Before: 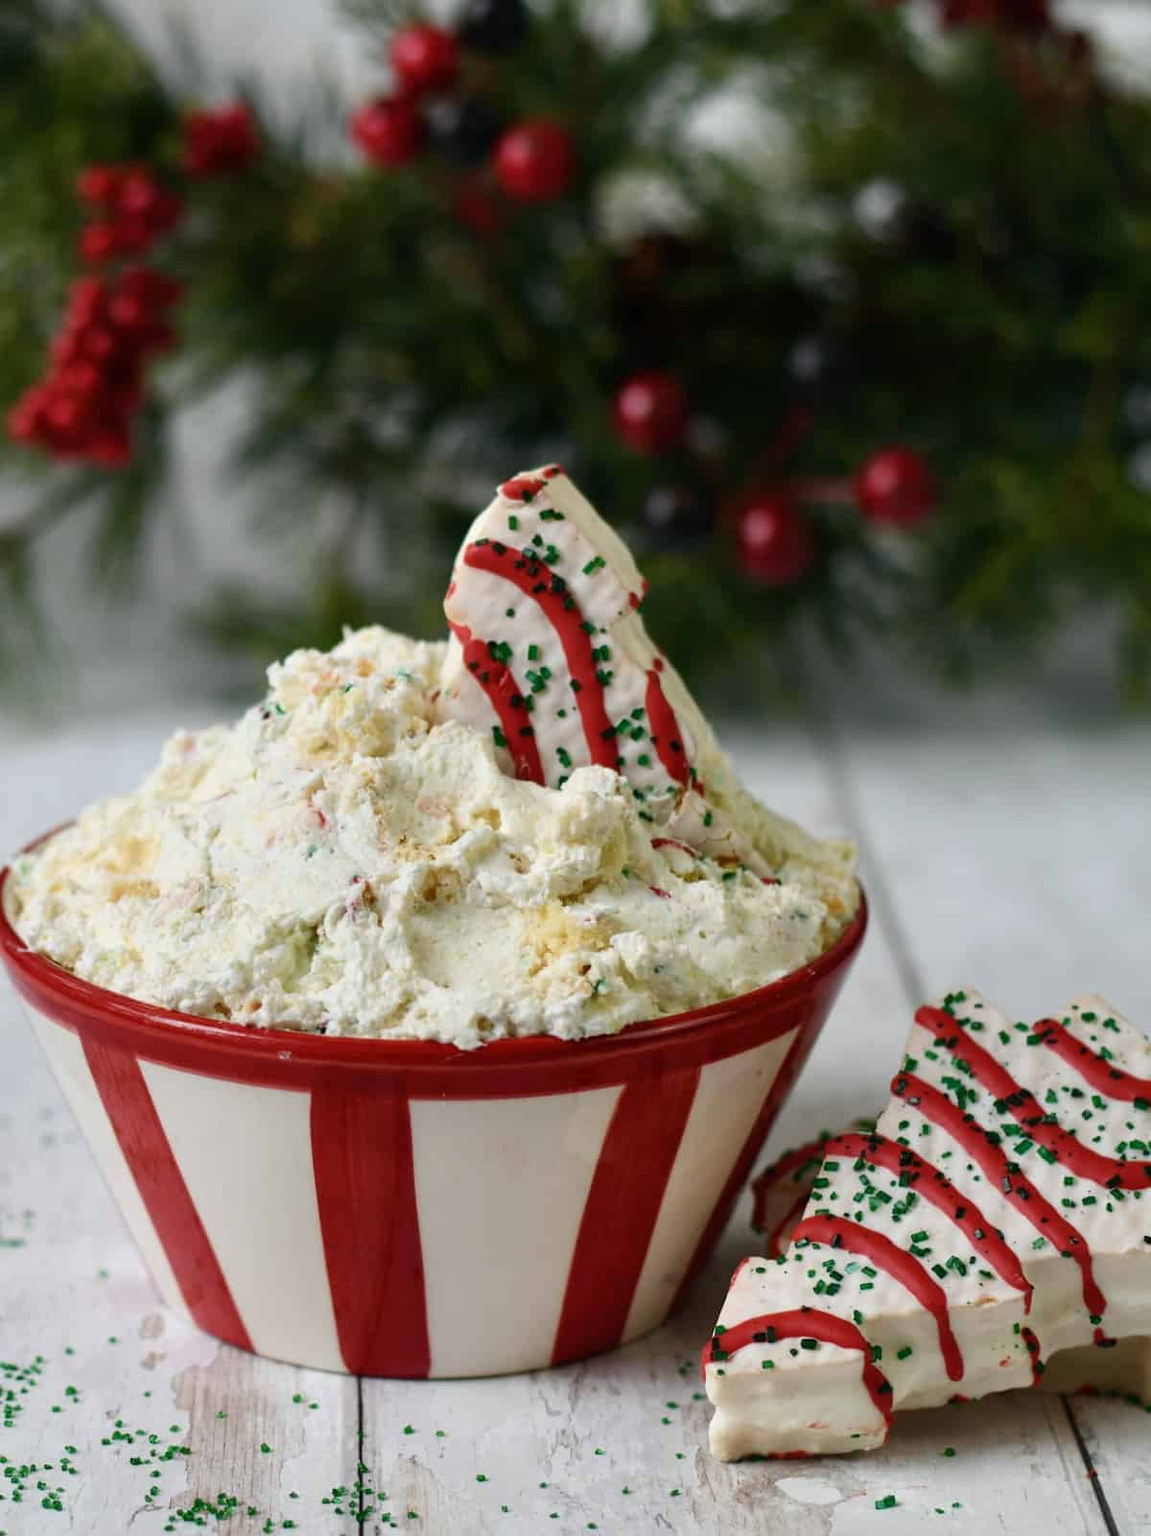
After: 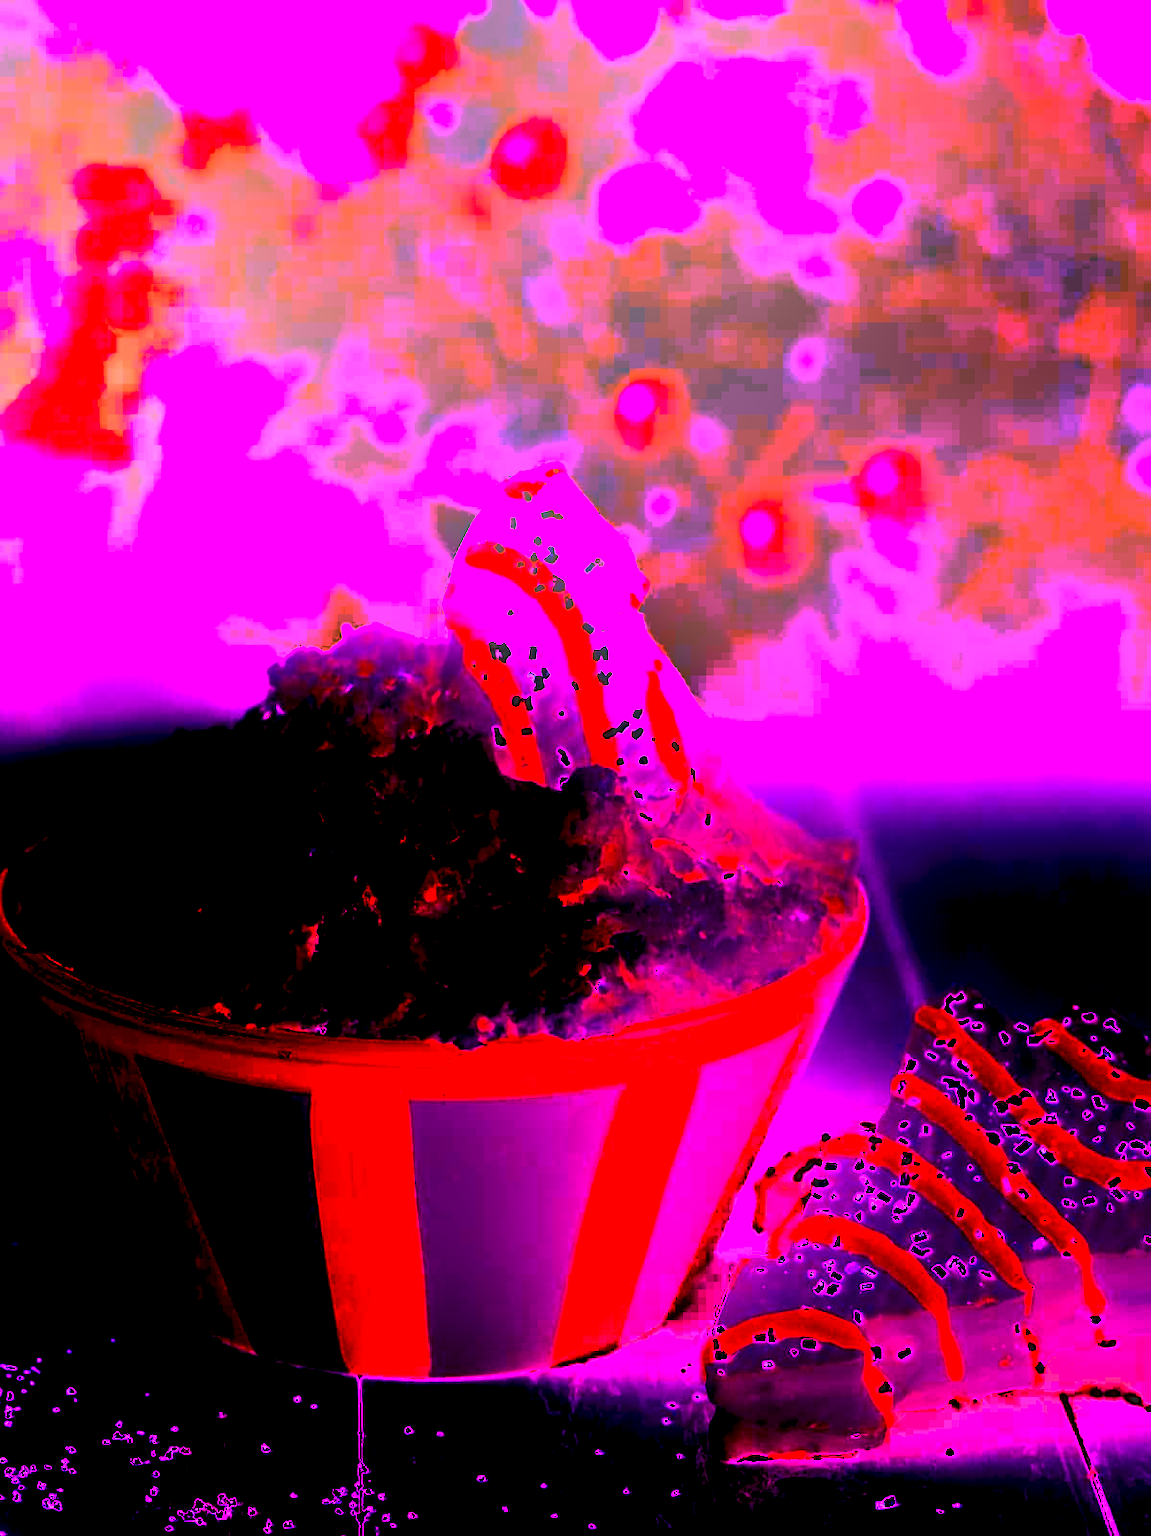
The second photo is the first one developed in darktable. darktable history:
shadows and highlights: shadows -88.03, highlights -35.45, shadows color adjustment 99.15%, highlights color adjustment 0%, soften with gaussian
bloom: size 40%
white balance: red 8, blue 8
